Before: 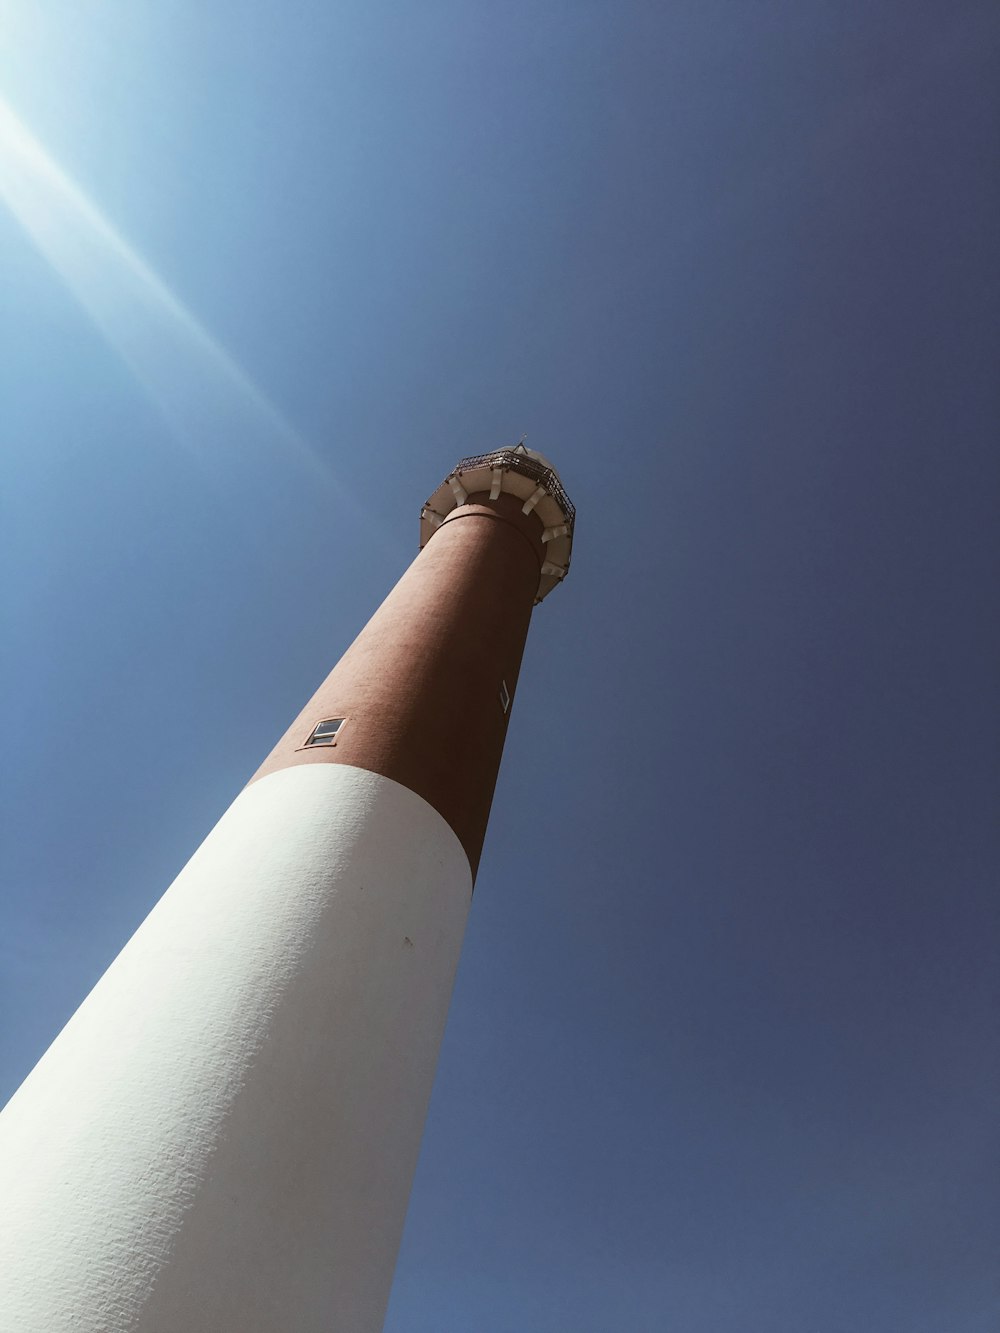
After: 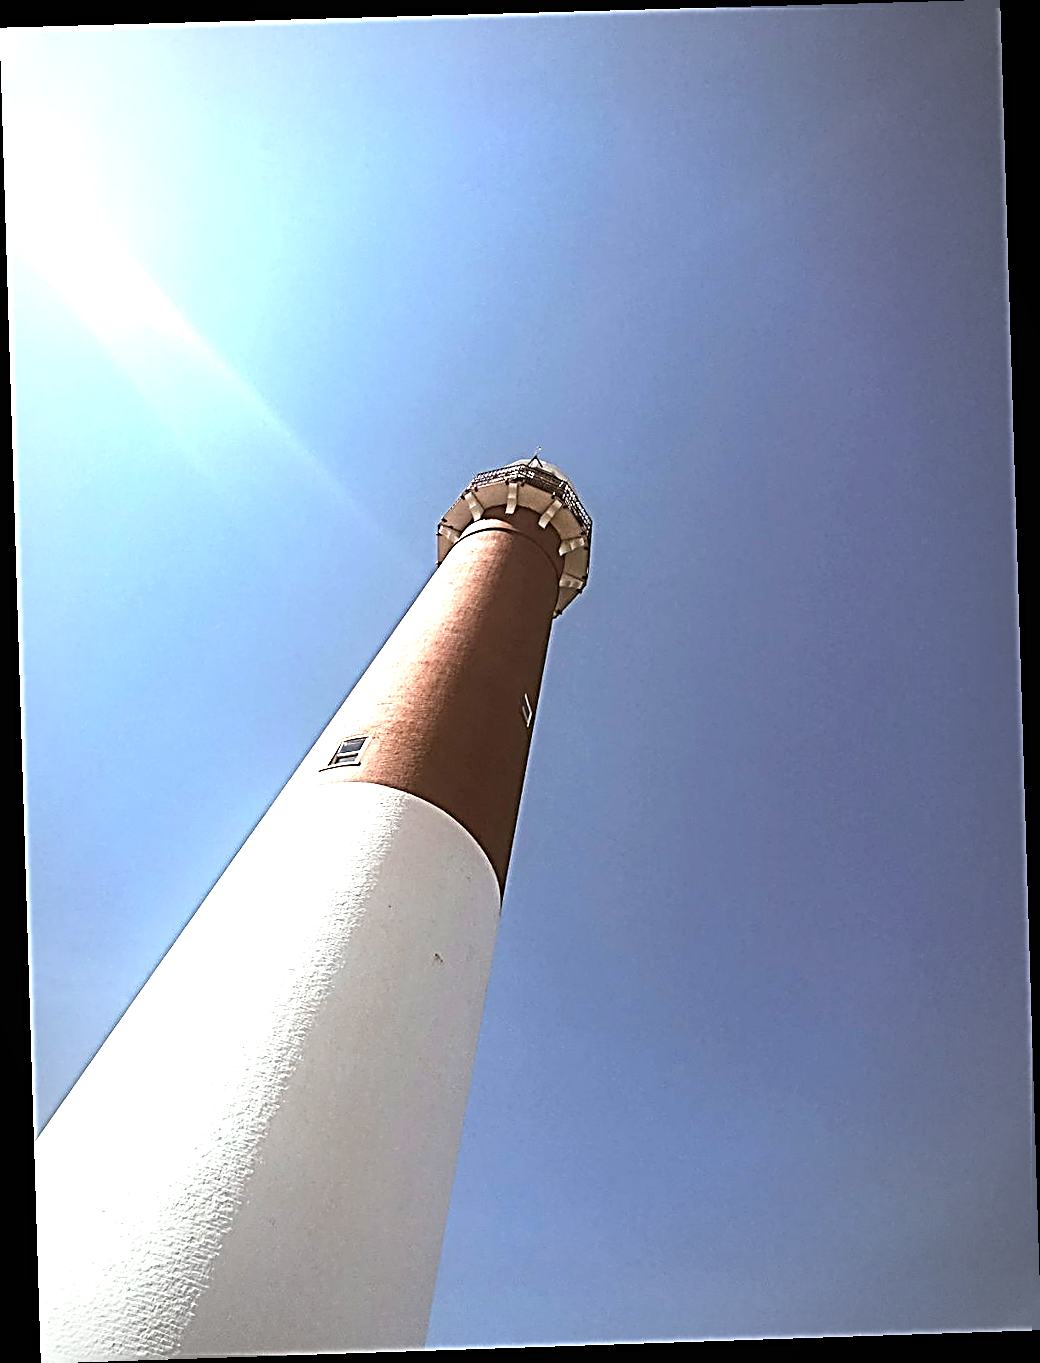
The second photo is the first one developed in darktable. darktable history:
vignetting: automatic ratio true
exposure: black level correction 0, exposure 1.45 EV, compensate exposure bias true, compensate highlight preservation false
rotate and perspective: rotation -1.77°, lens shift (horizontal) 0.004, automatic cropping off
sharpen: radius 3.158, amount 1.731
